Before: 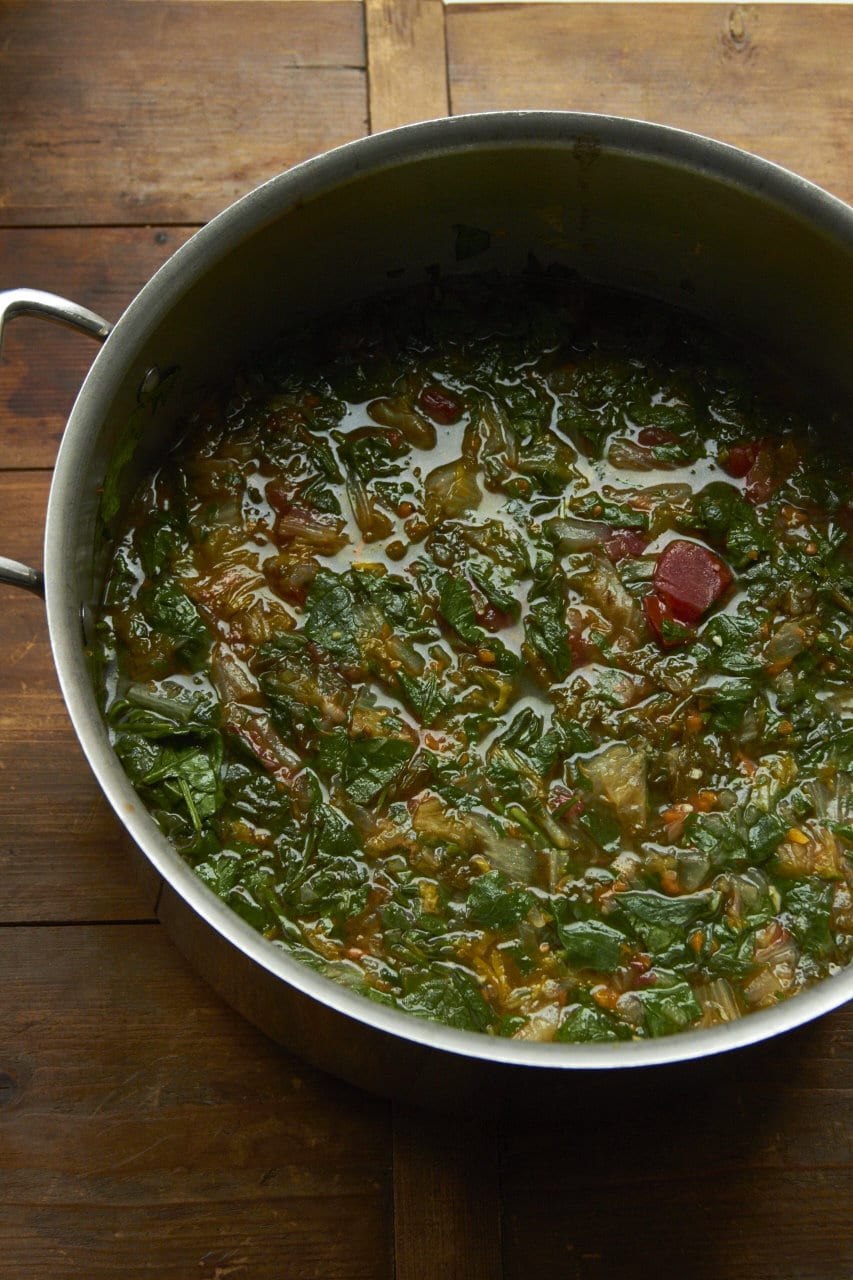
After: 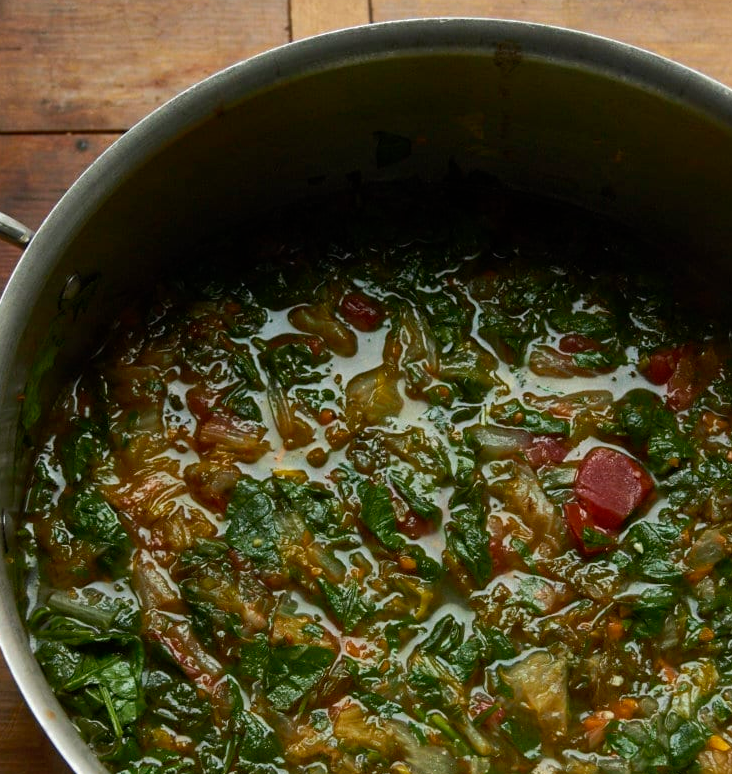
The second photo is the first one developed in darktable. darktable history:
crop and rotate: left 9.268%, top 7.298%, right 4.858%, bottom 32.219%
